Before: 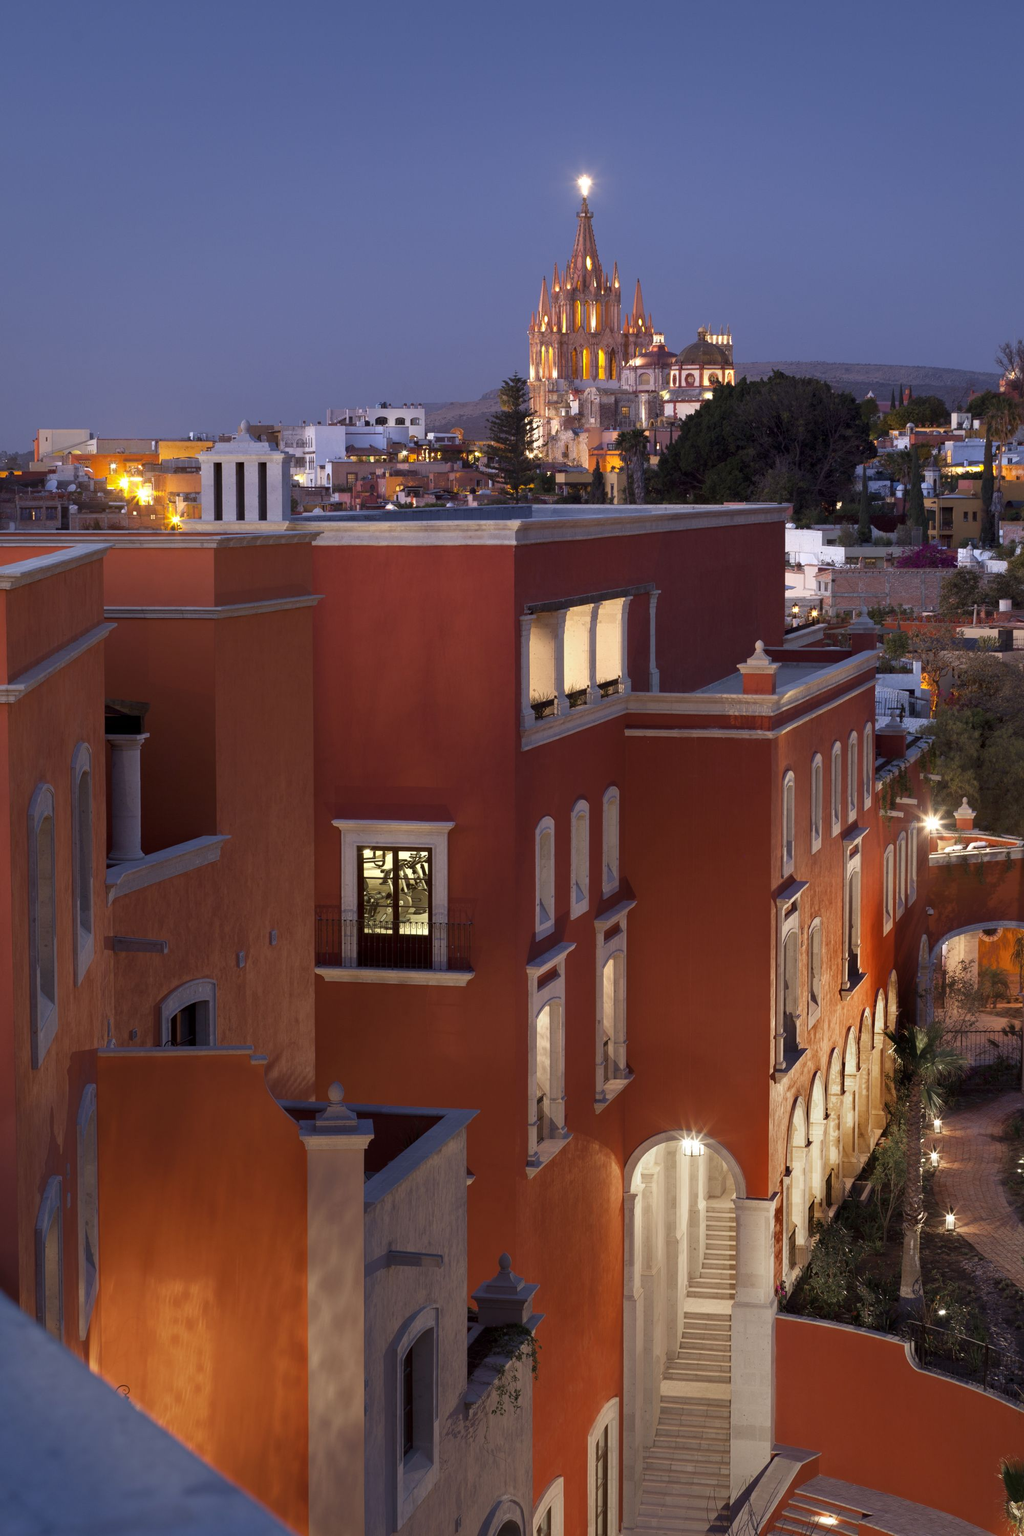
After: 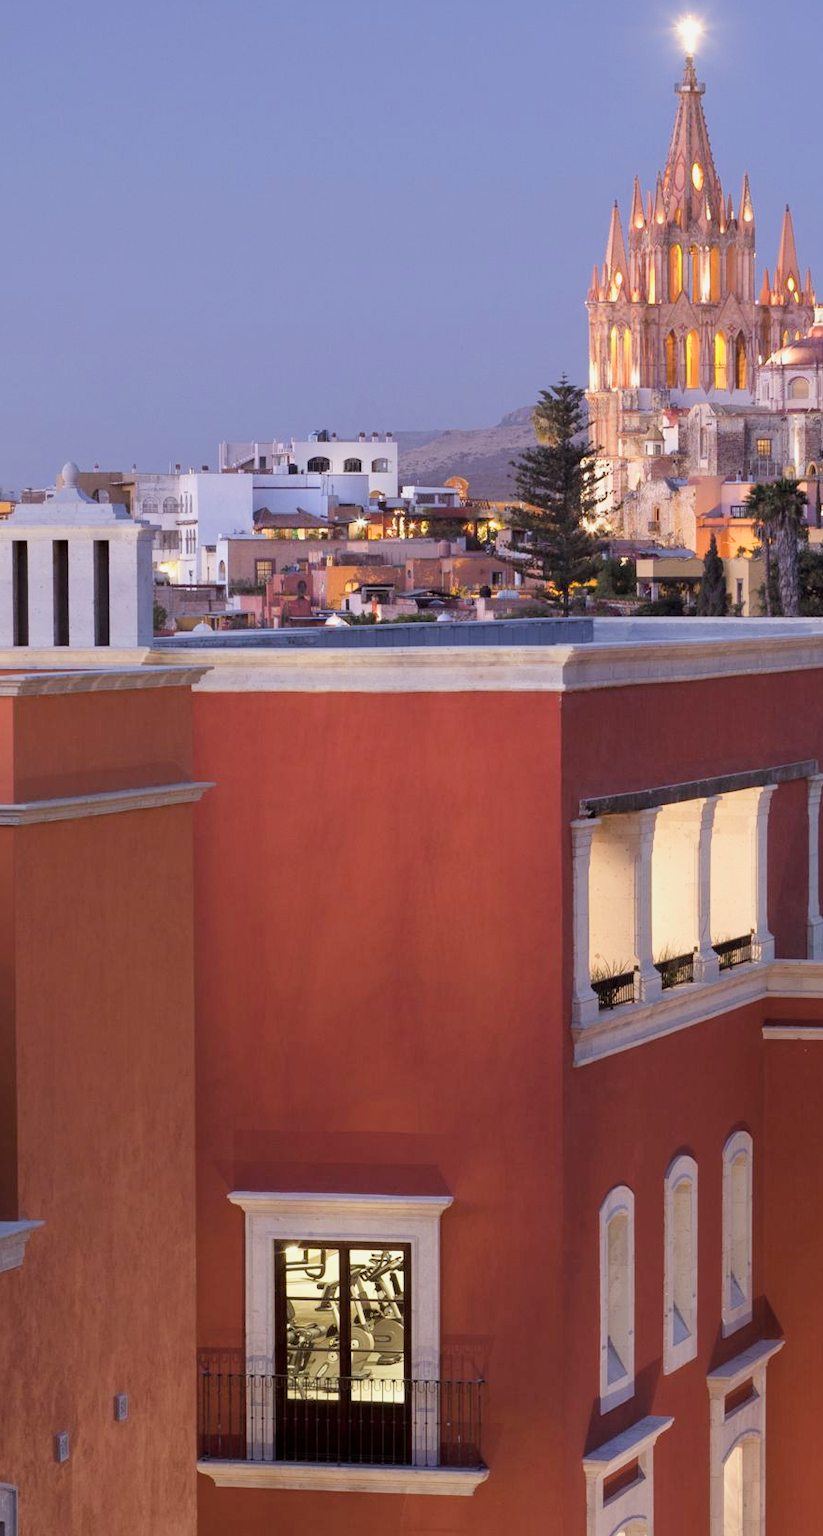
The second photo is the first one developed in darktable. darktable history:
crop: left 20.248%, top 10.86%, right 35.675%, bottom 34.321%
filmic rgb: black relative exposure -7.65 EV, white relative exposure 4.56 EV, hardness 3.61
exposure: black level correction 0, exposure 1.1 EV, compensate exposure bias true, compensate highlight preservation false
